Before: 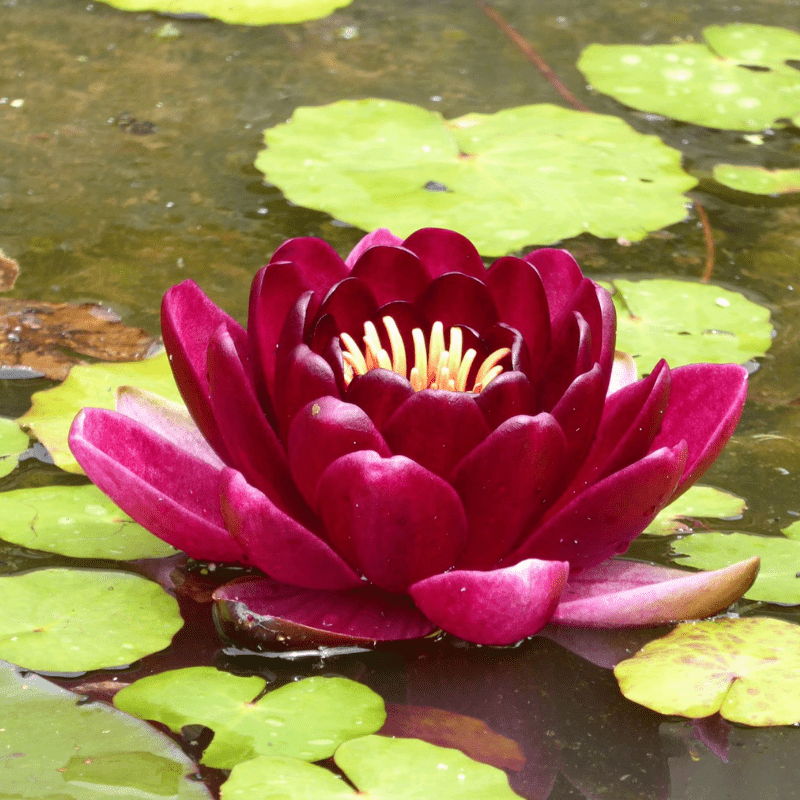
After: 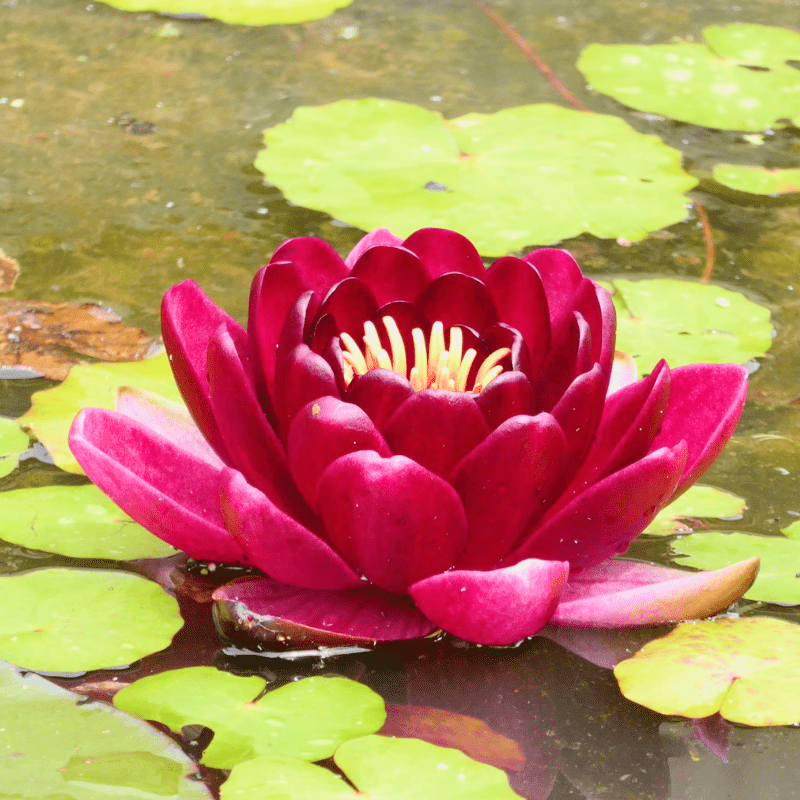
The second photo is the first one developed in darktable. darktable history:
filmic rgb: black relative exposure -7.65 EV, white relative exposure 4.56 EV, hardness 3.61, color science v6 (2022), iterations of high-quality reconstruction 10
exposure: black level correction 0, exposure 0.948 EV, compensate exposure bias true, compensate highlight preservation false
